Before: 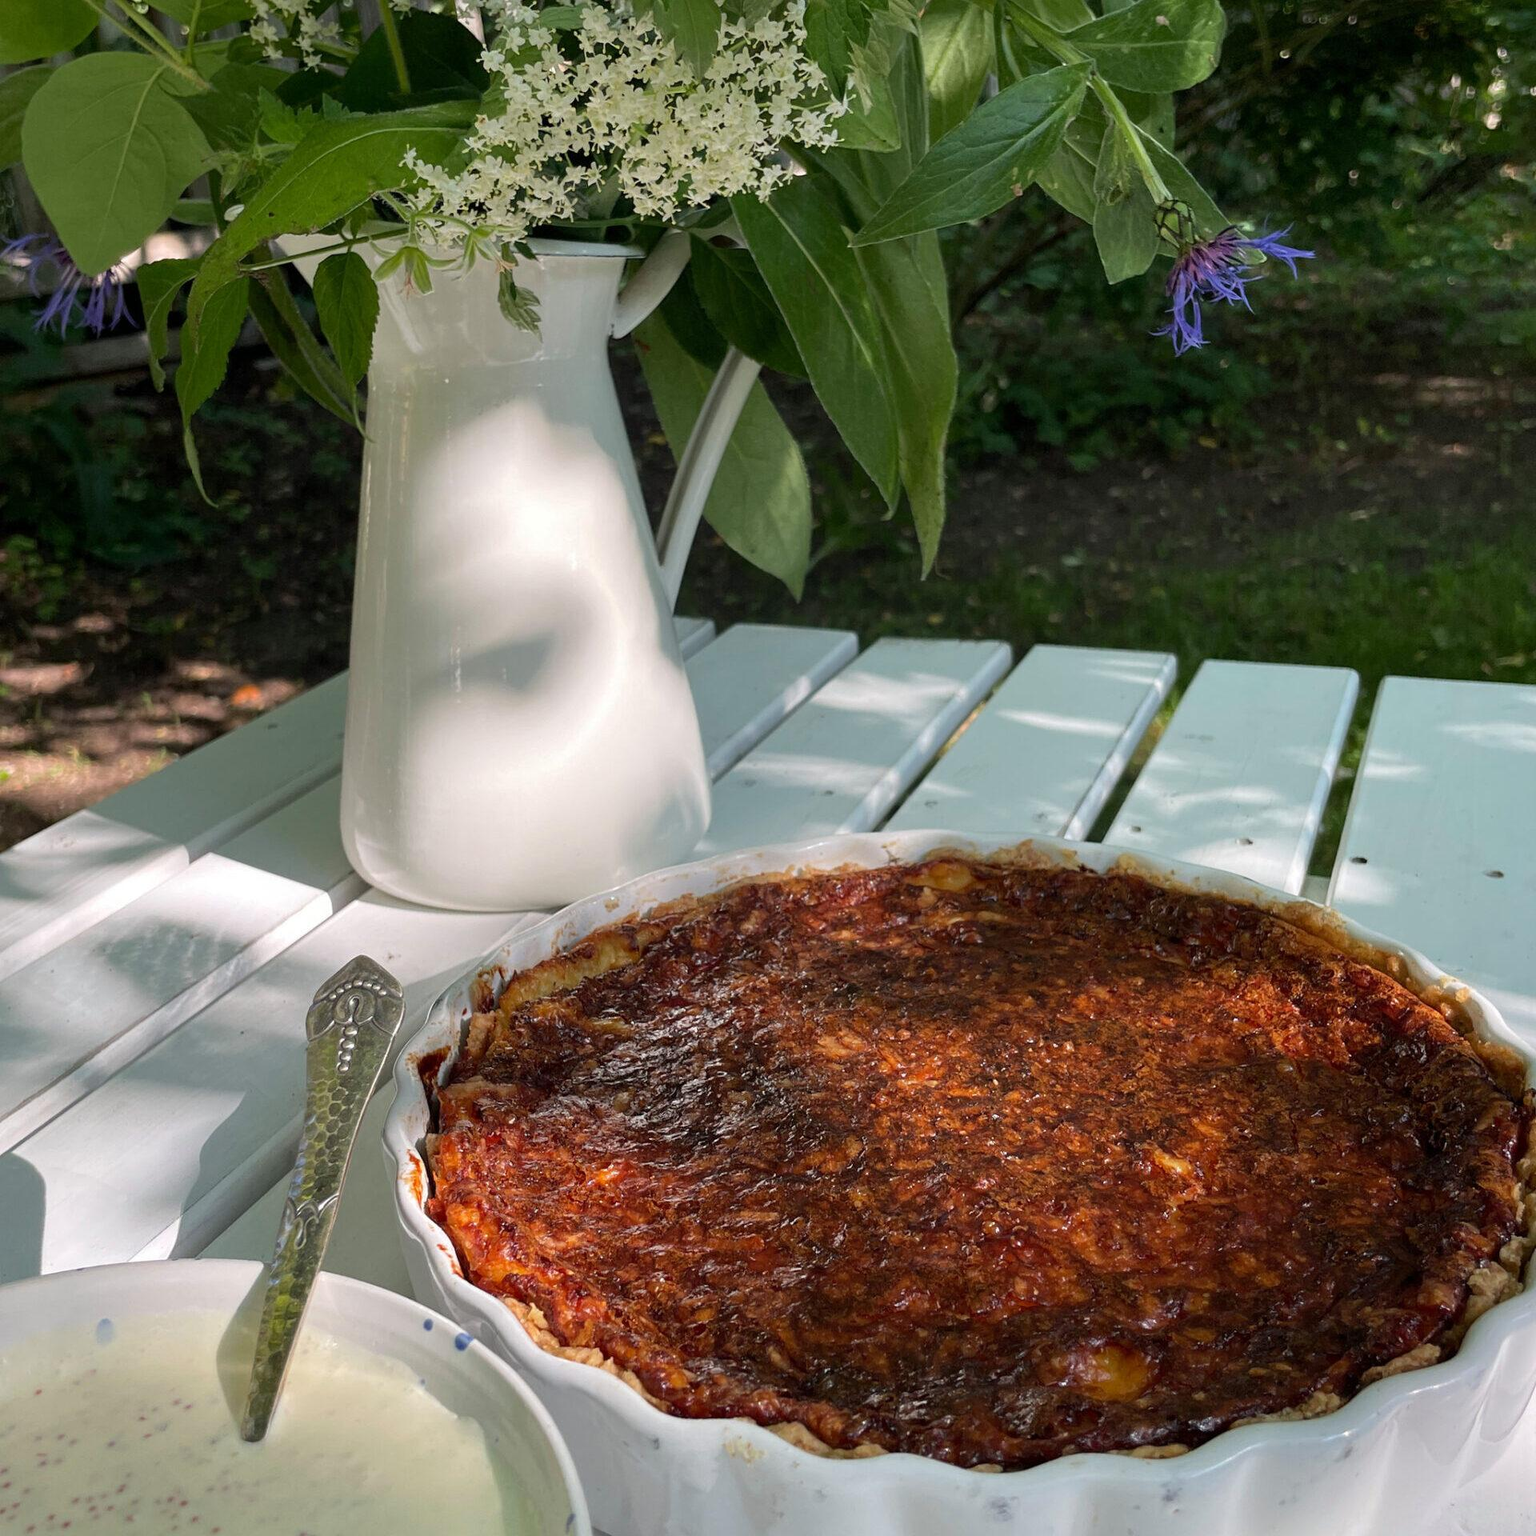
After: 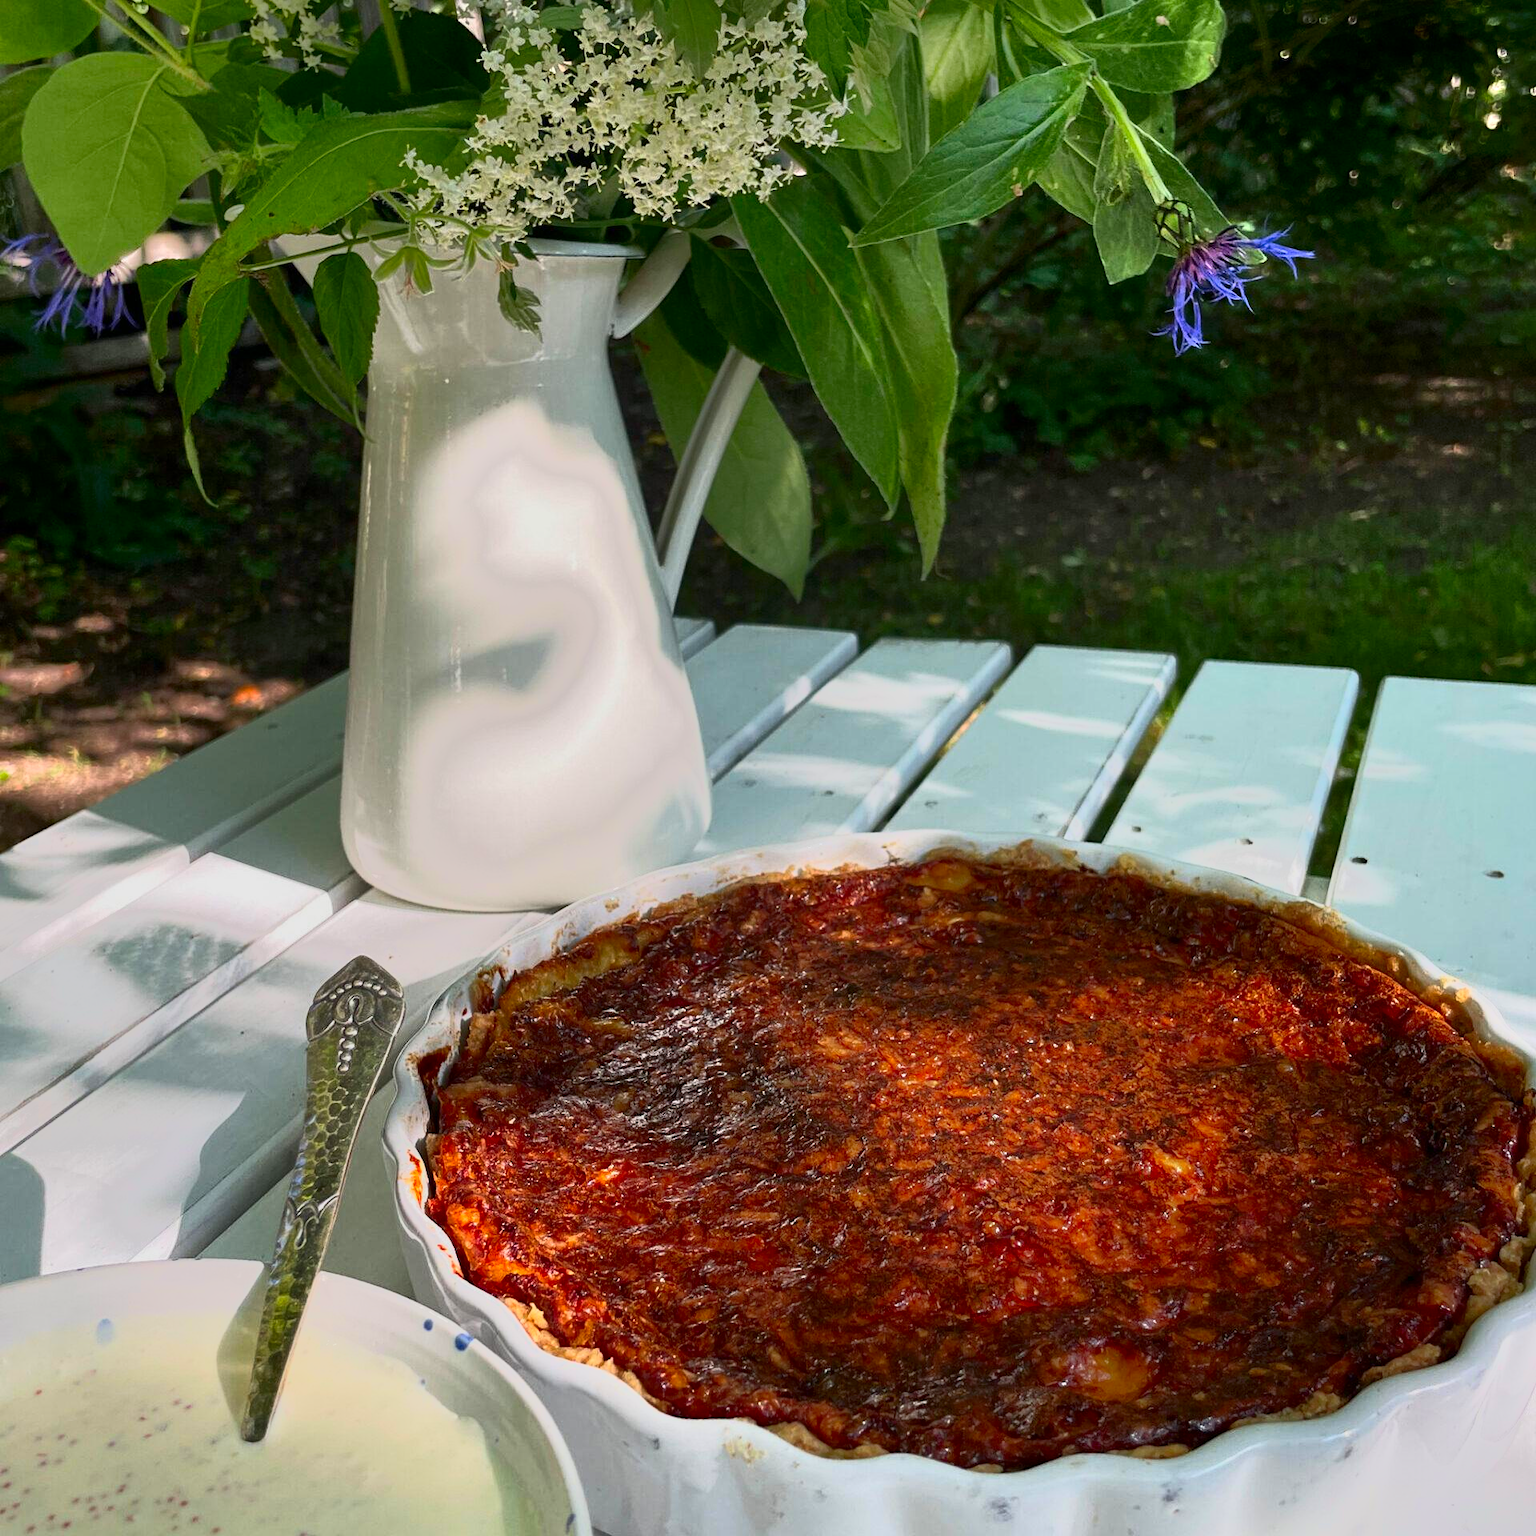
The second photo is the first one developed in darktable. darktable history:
contrast brightness saturation: contrast 0.18, saturation 0.3
tone equalizer: -7 EV -0.63 EV, -6 EV 1 EV, -5 EV -0.45 EV, -4 EV 0.43 EV, -3 EV 0.41 EV, -2 EV 0.15 EV, -1 EV -0.15 EV, +0 EV -0.39 EV, smoothing diameter 25%, edges refinement/feathering 10, preserve details guided filter
